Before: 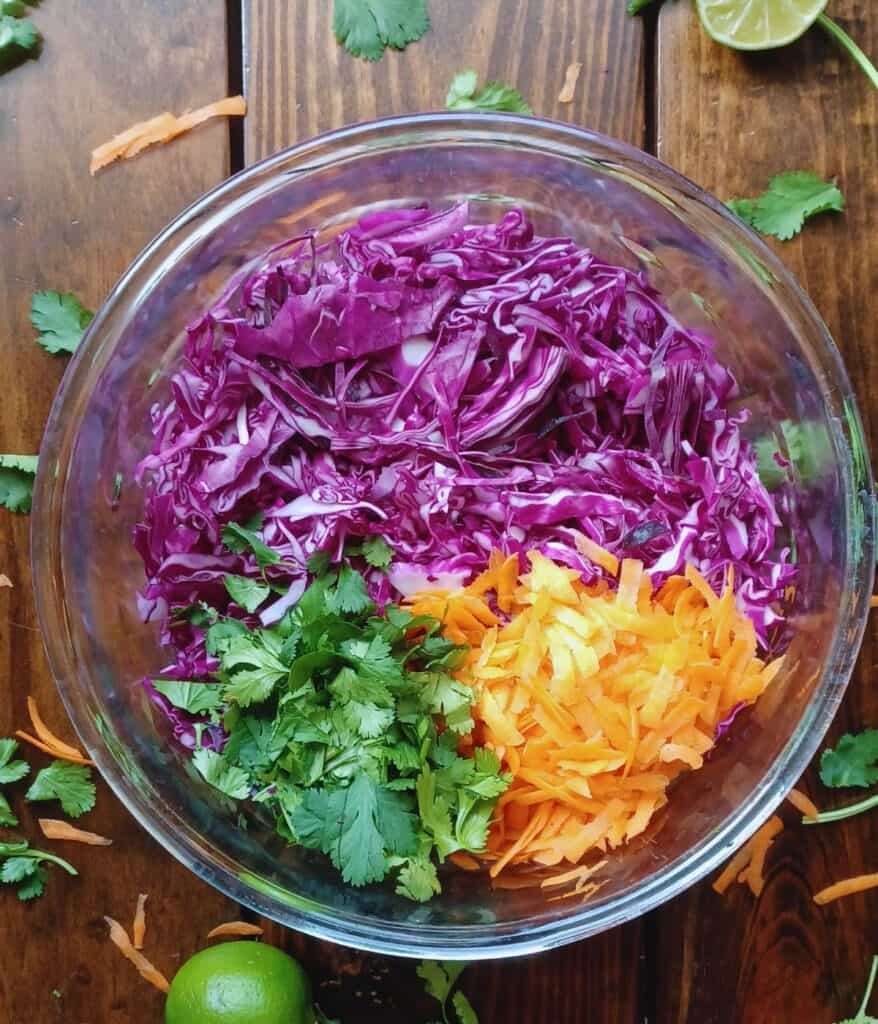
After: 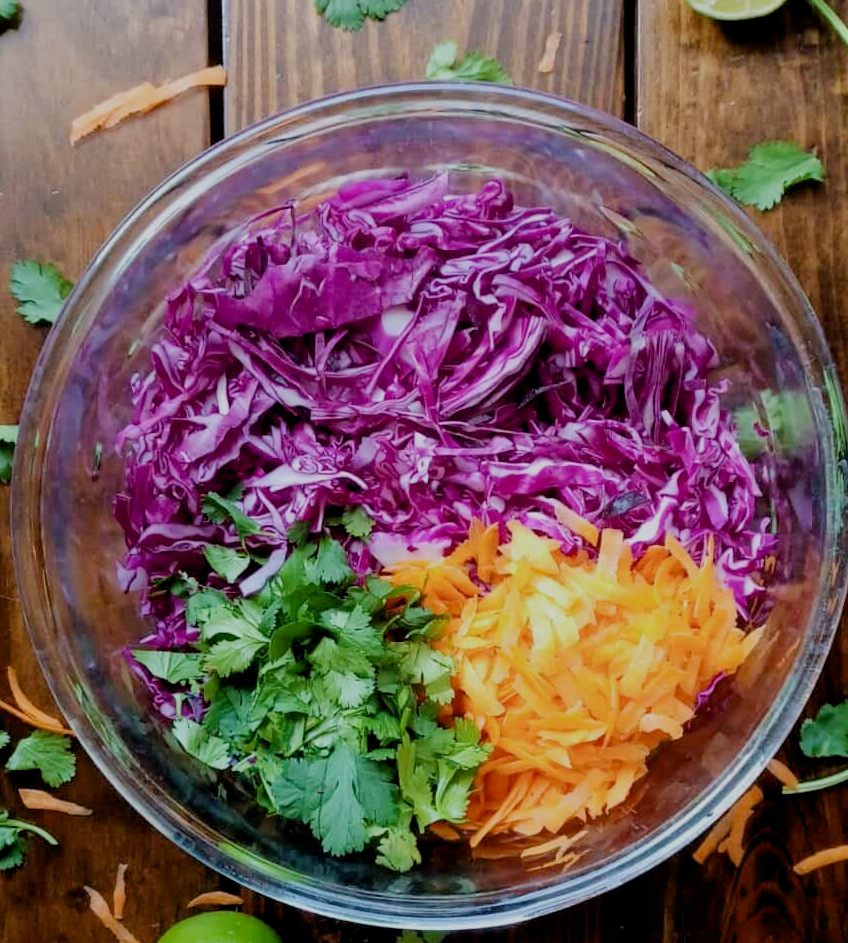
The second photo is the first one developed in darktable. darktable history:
crop: left 2.311%, top 3.011%, right 1.024%, bottom 4.831%
filmic rgb: black relative exposure -7.65 EV, white relative exposure 4.56 EV, hardness 3.61
exposure: black level correction 0.009, compensate highlight preservation false
